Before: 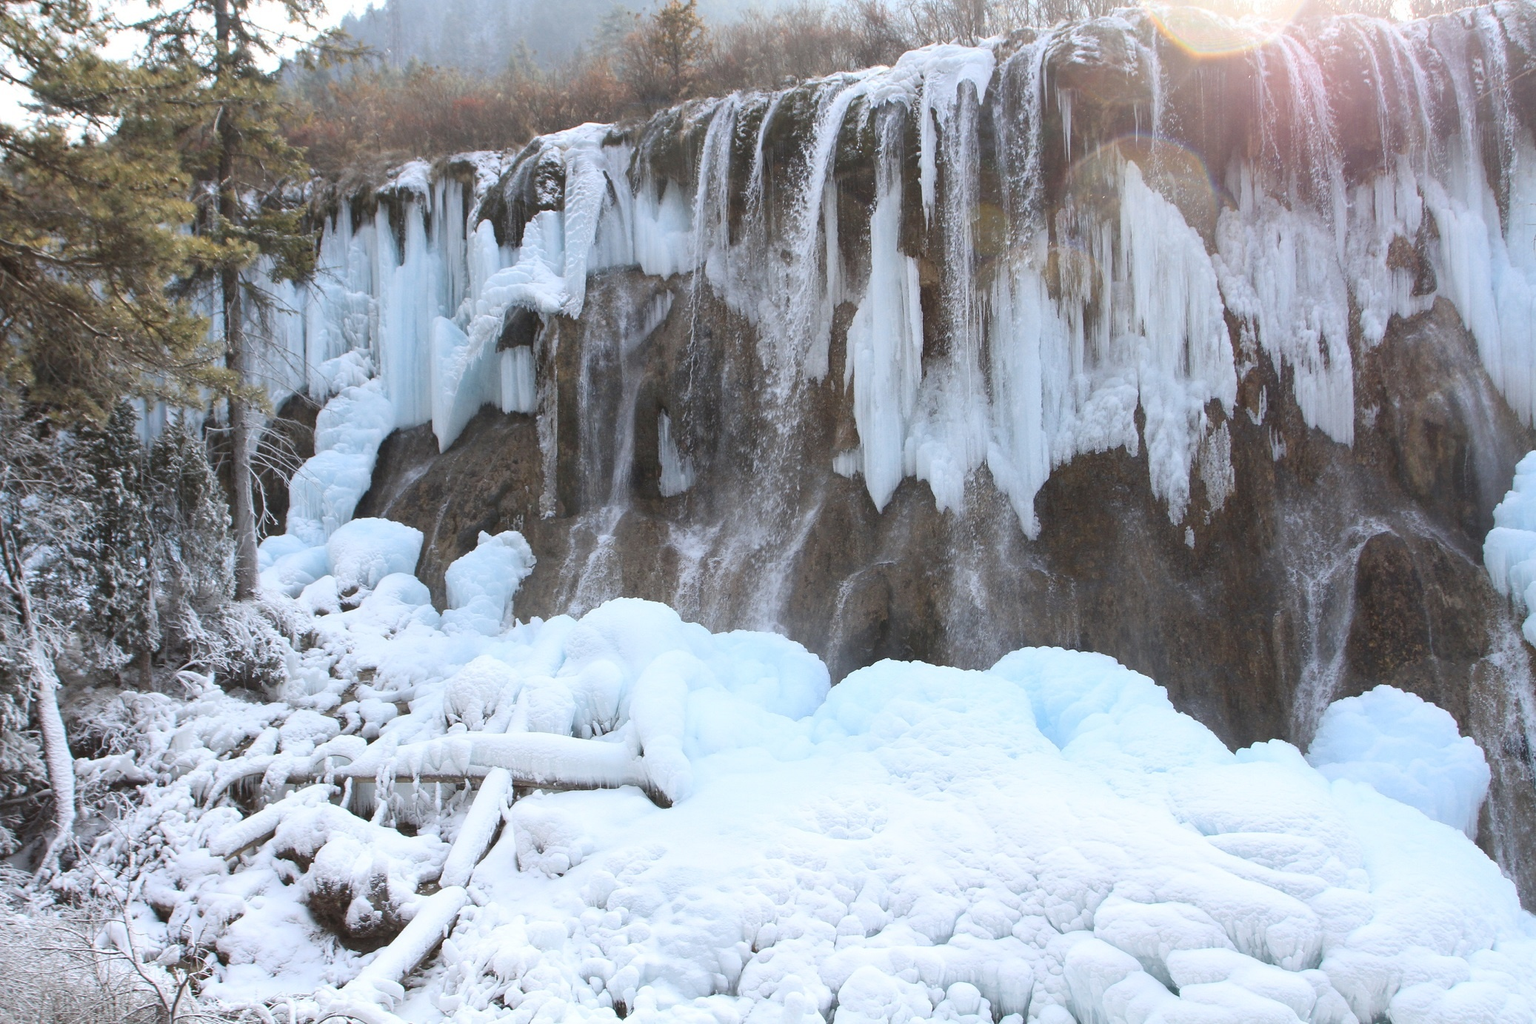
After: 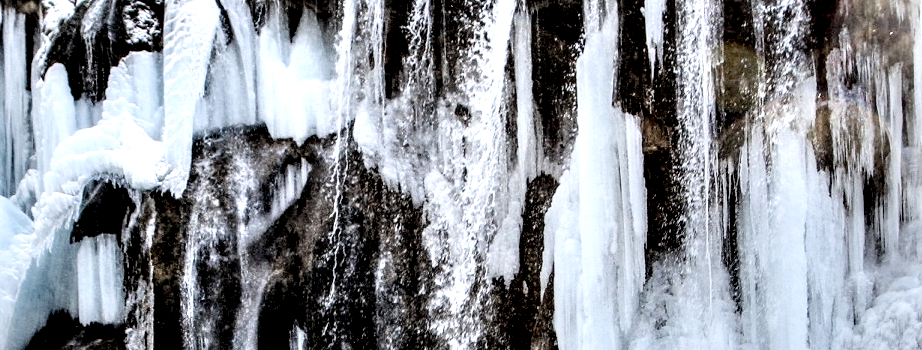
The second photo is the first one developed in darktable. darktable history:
contrast brightness saturation: contrast 0.036, saturation 0.162
crop: left 28.925%, top 16.863%, right 26.584%, bottom 57.767%
exposure: black level correction 0.007, exposure 0.156 EV, compensate highlight preservation false
filmic rgb: black relative exposure -6.11 EV, white relative exposure 6.94 EV, threshold 2.98 EV, hardness 2.27, enable highlight reconstruction true
local contrast: highlights 117%, shadows 45%, detail 293%
tone equalizer: -8 EV -0.754 EV, -7 EV -0.72 EV, -6 EV -0.585 EV, -5 EV -0.387 EV, -3 EV 0.366 EV, -2 EV 0.6 EV, -1 EV 0.69 EV, +0 EV 0.734 EV, edges refinement/feathering 500, mask exposure compensation -1.57 EV, preserve details no
